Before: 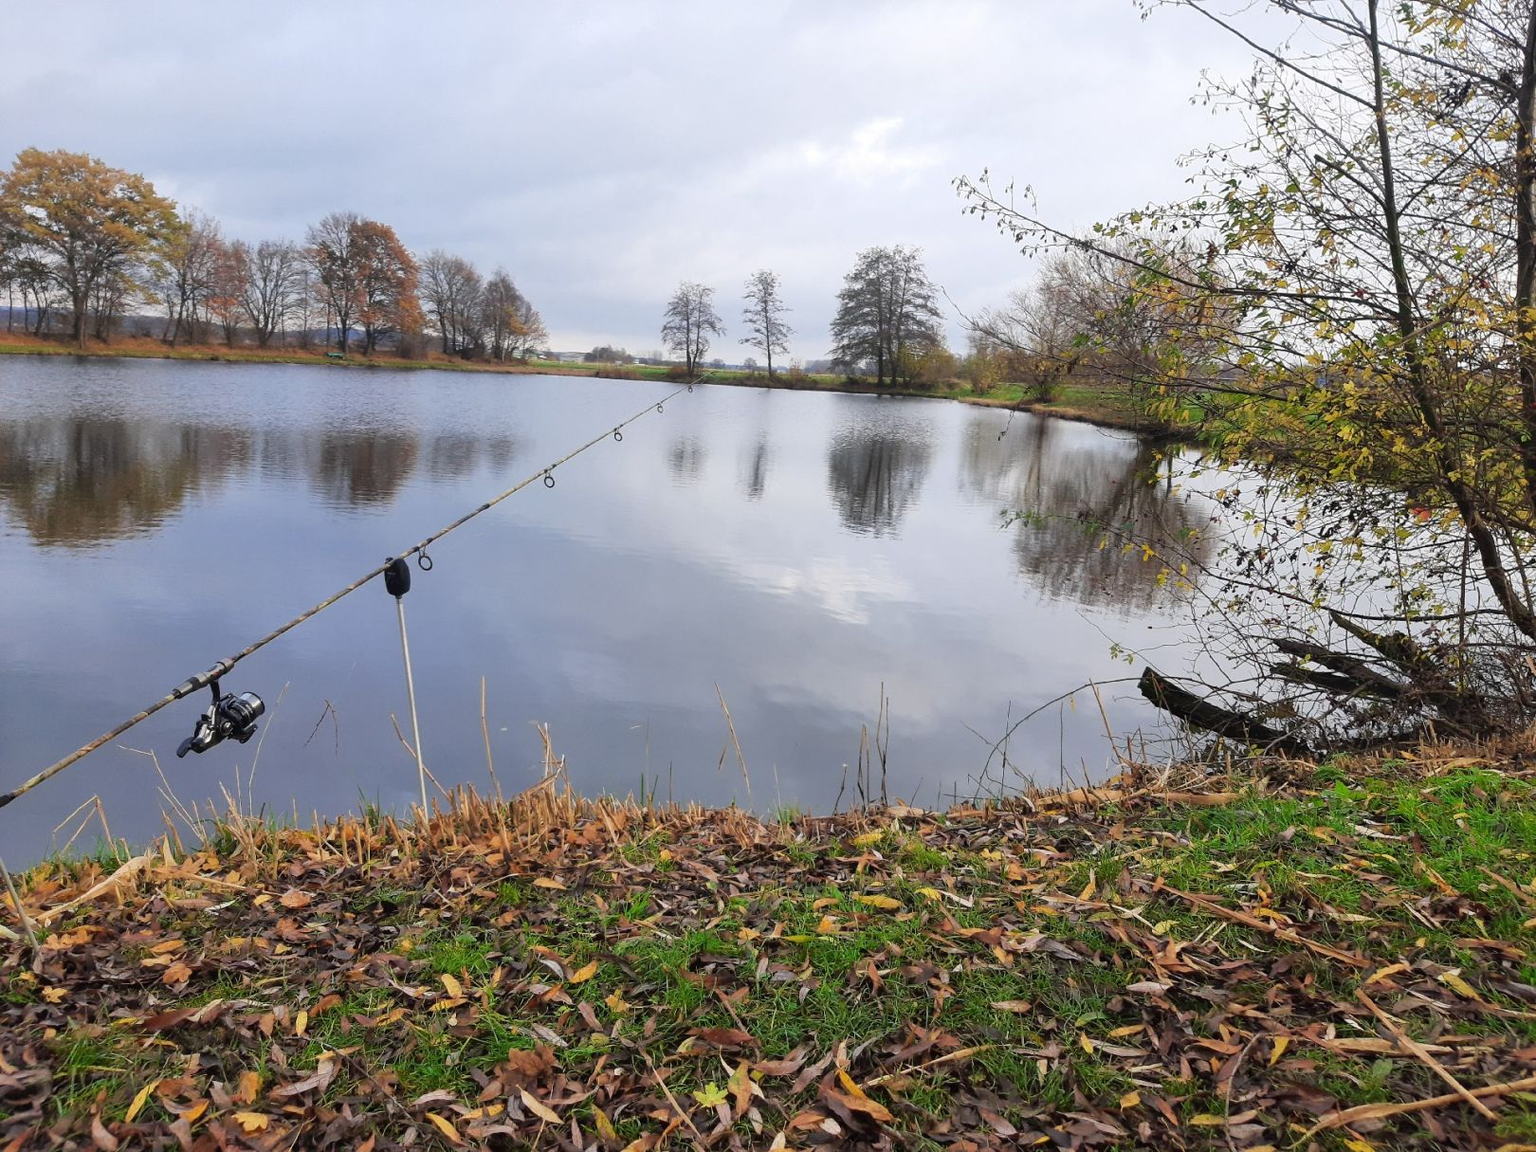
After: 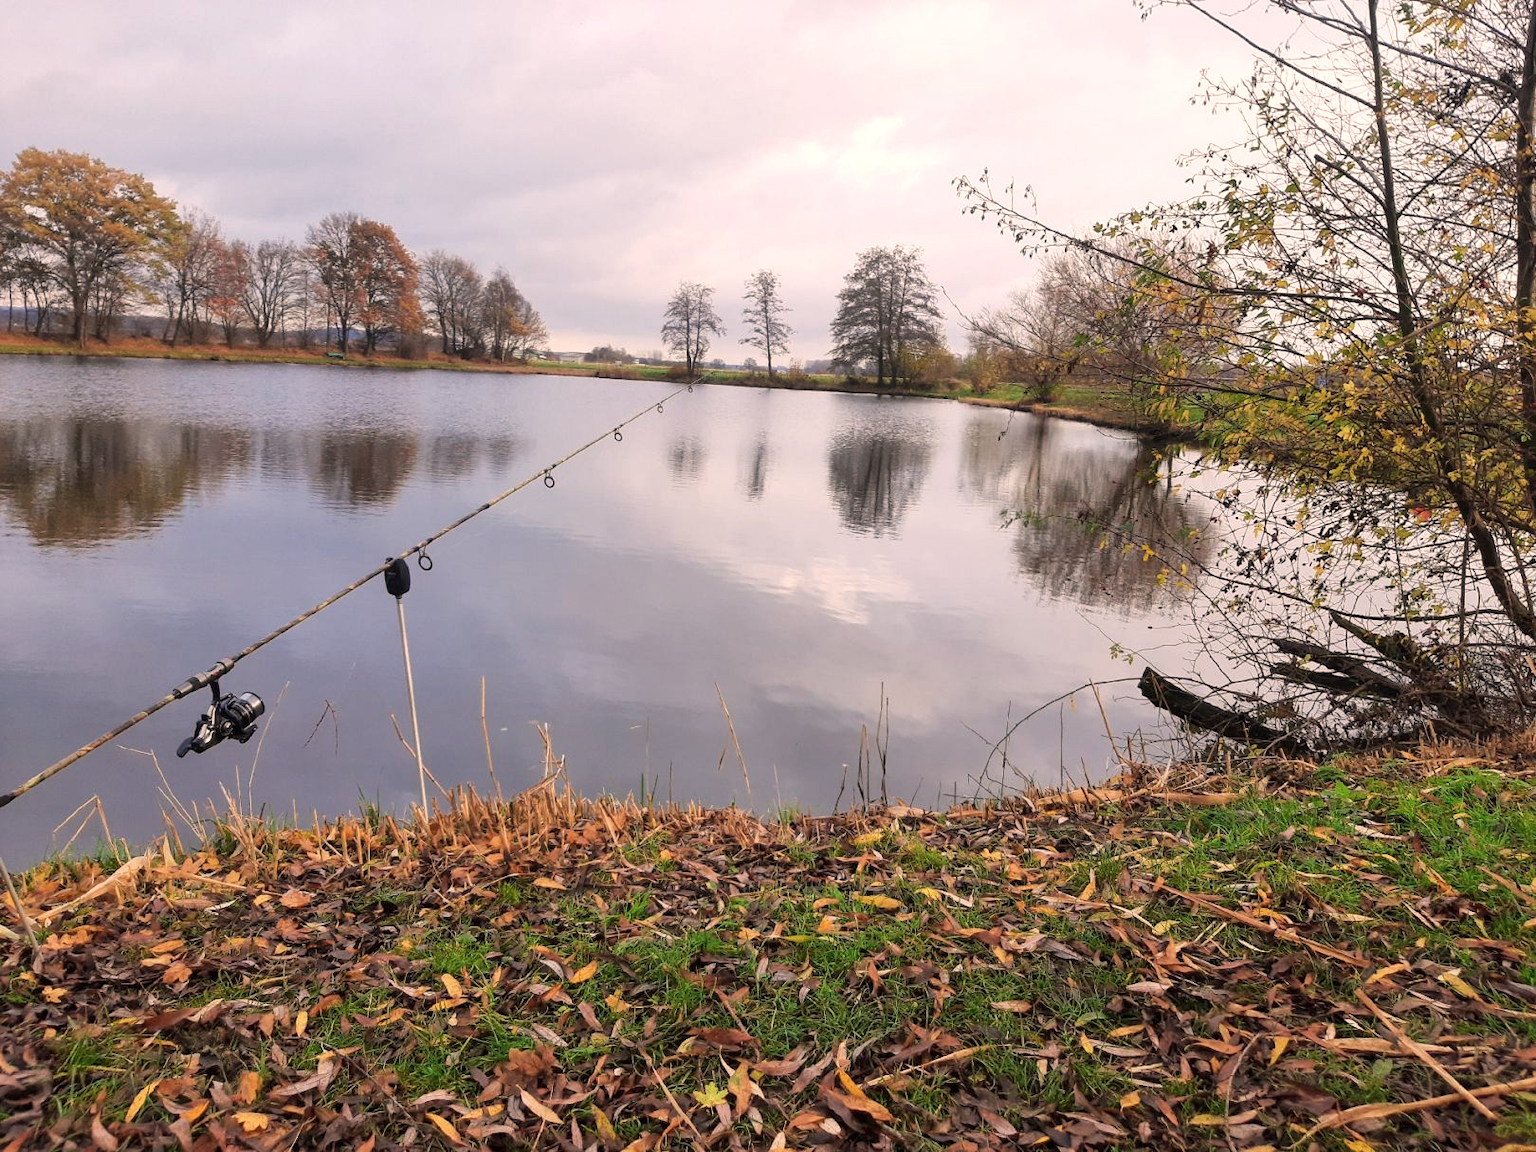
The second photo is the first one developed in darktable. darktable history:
white balance: red 1.127, blue 0.943
contrast brightness saturation: saturation -0.05
local contrast: highlights 100%, shadows 100%, detail 120%, midtone range 0.2
